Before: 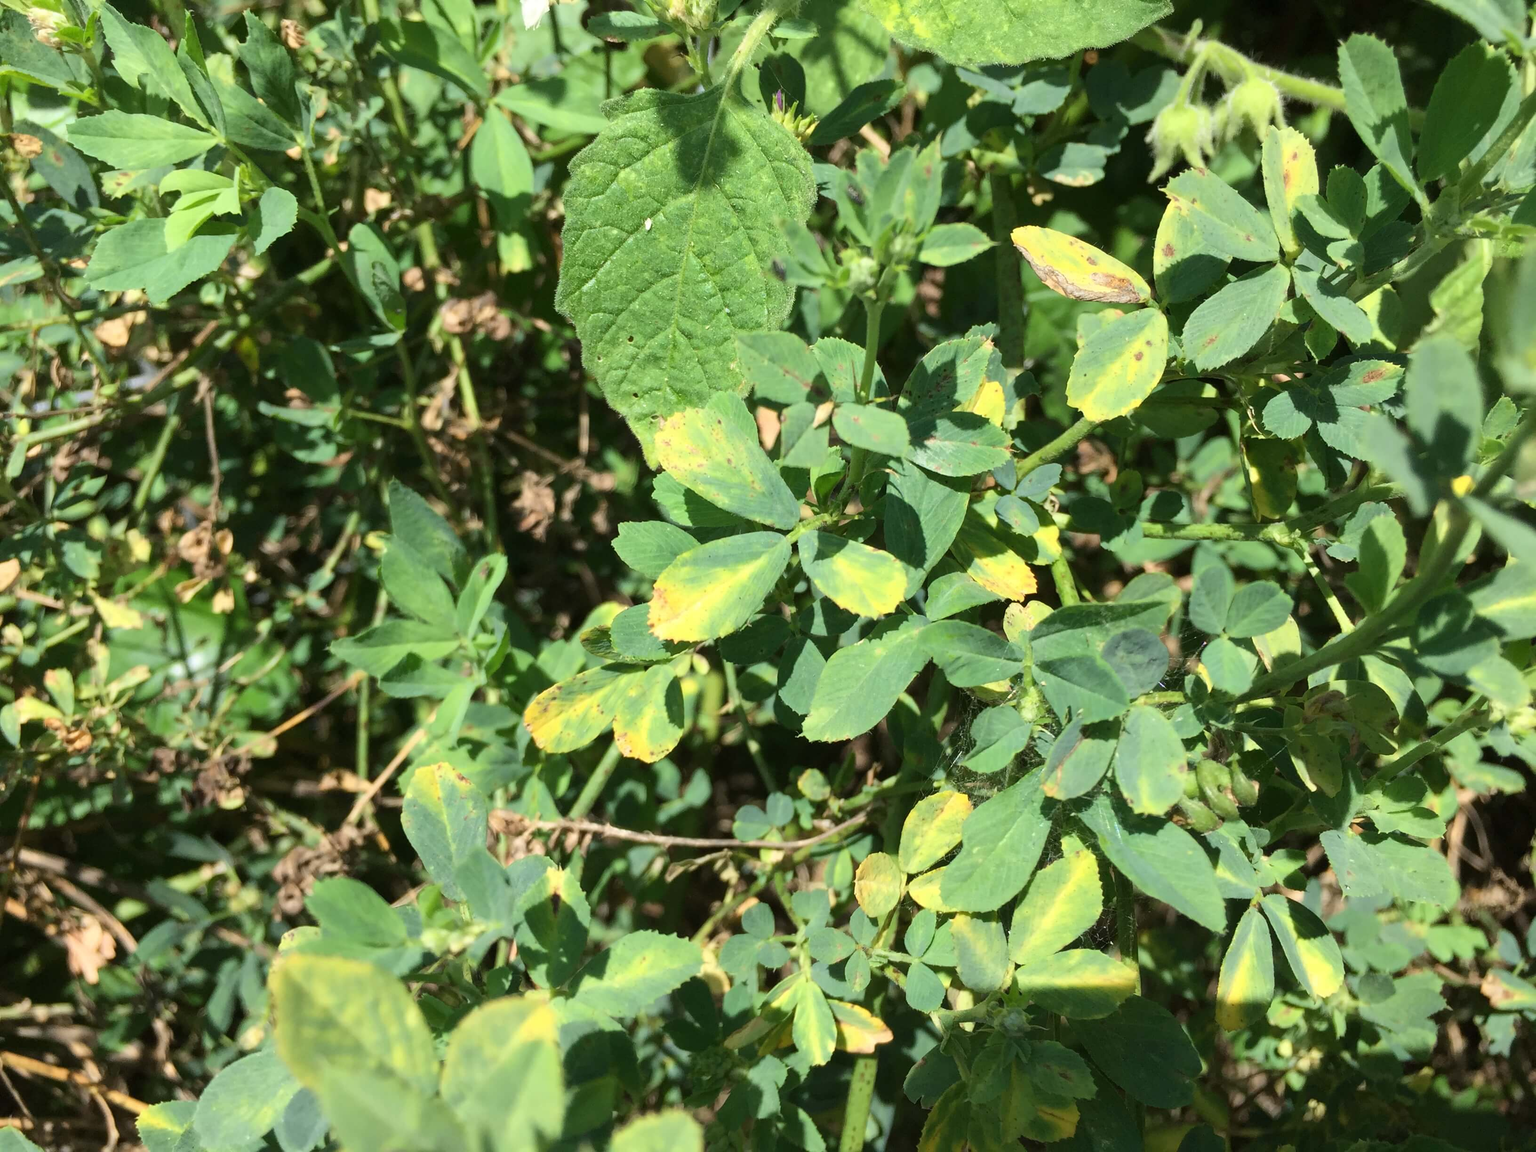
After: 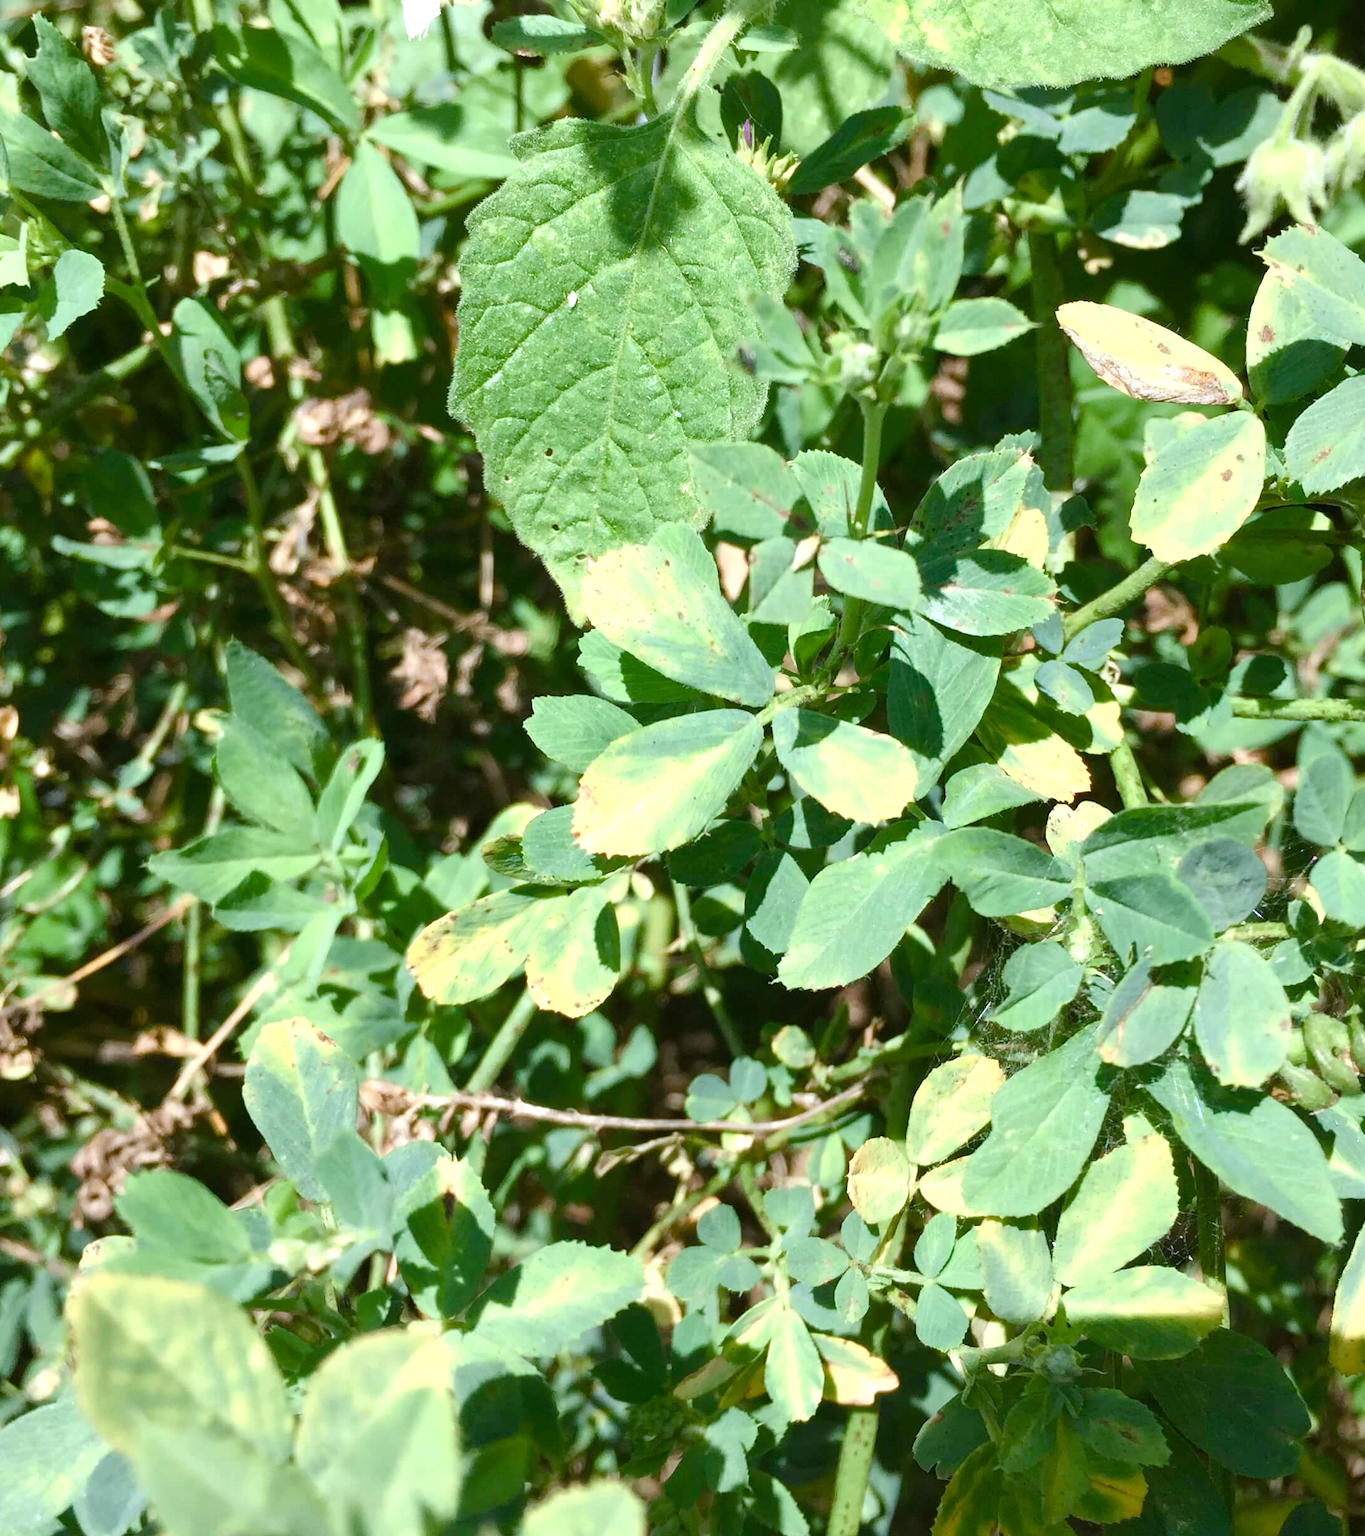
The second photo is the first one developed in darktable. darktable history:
crop and rotate: left 14.292%, right 19.041%
color balance rgb: perceptual saturation grading › global saturation 20%, perceptual saturation grading › highlights -50%, perceptual saturation grading › shadows 30%, perceptual brilliance grading › global brilliance 10%, perceptual brilliance grading › shadows 15%
color correction: highlights a* -0.772, highlights b* -8.92
